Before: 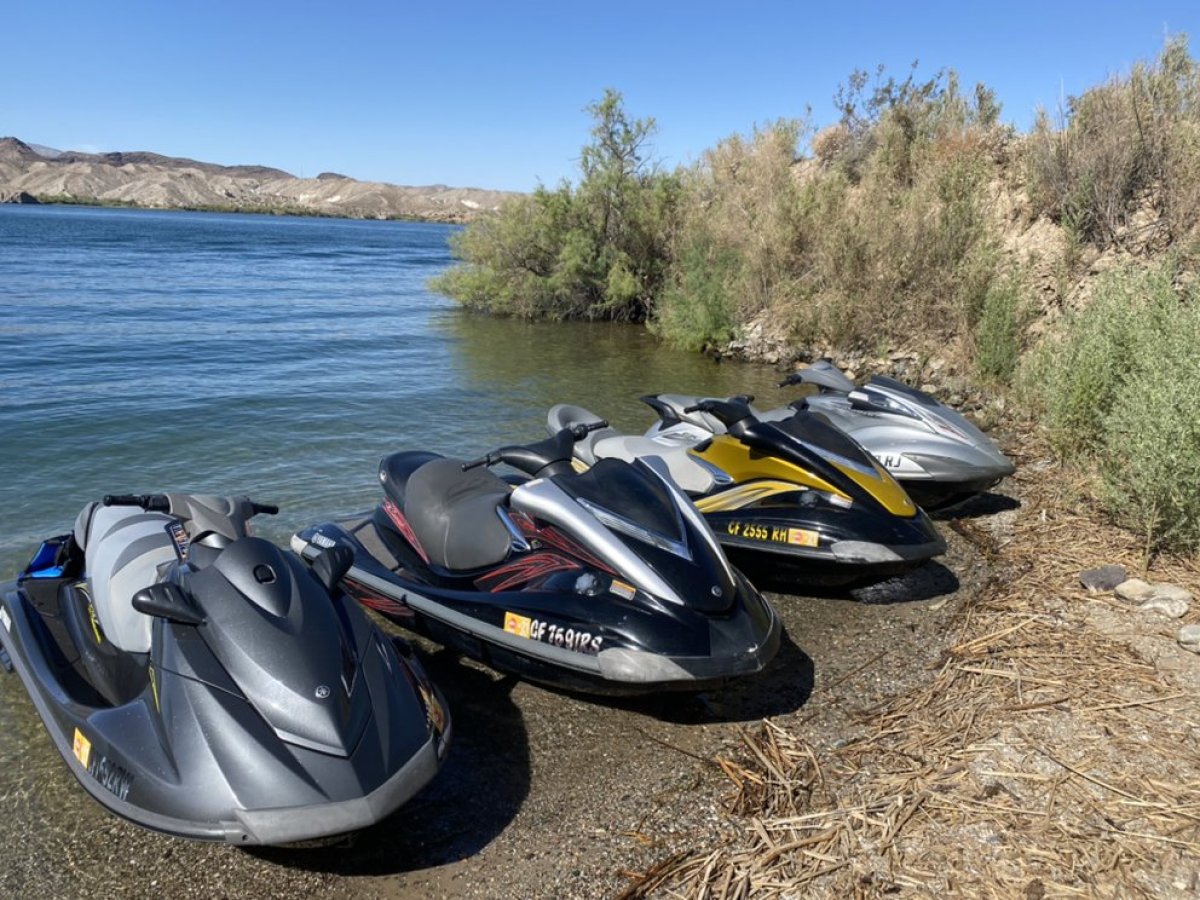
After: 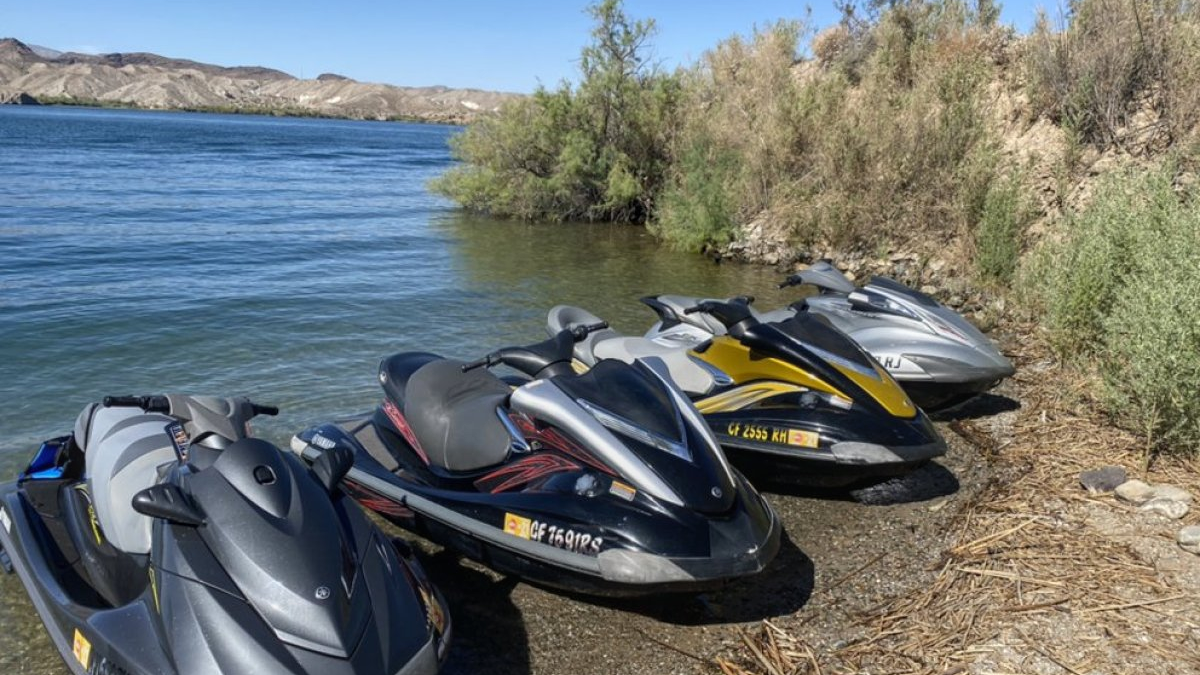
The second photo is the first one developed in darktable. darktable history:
crop: top 11.038%, bottom 13.962%
local contrast: detail 110%
